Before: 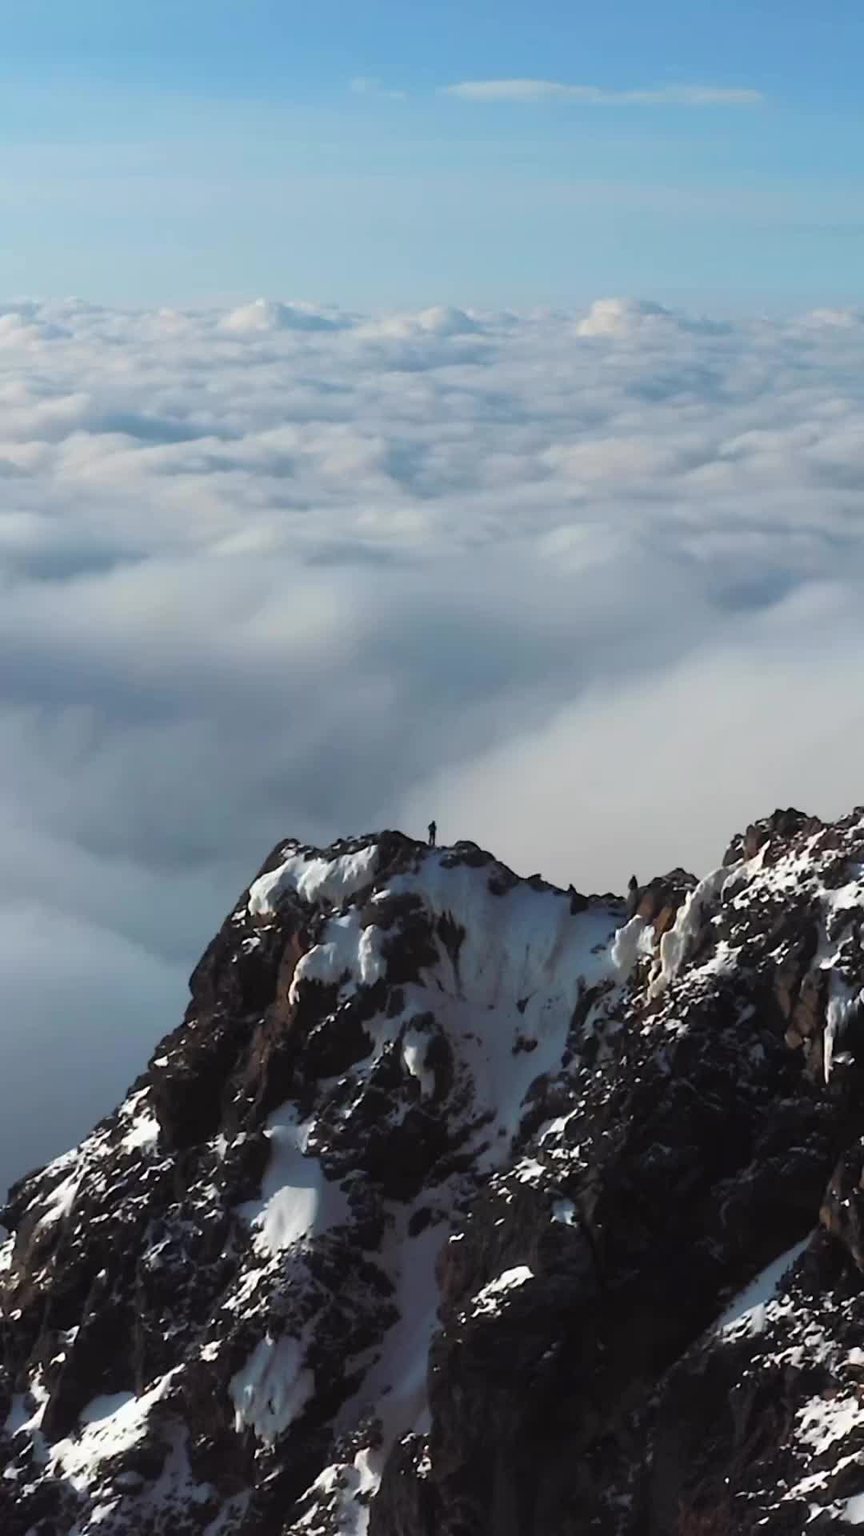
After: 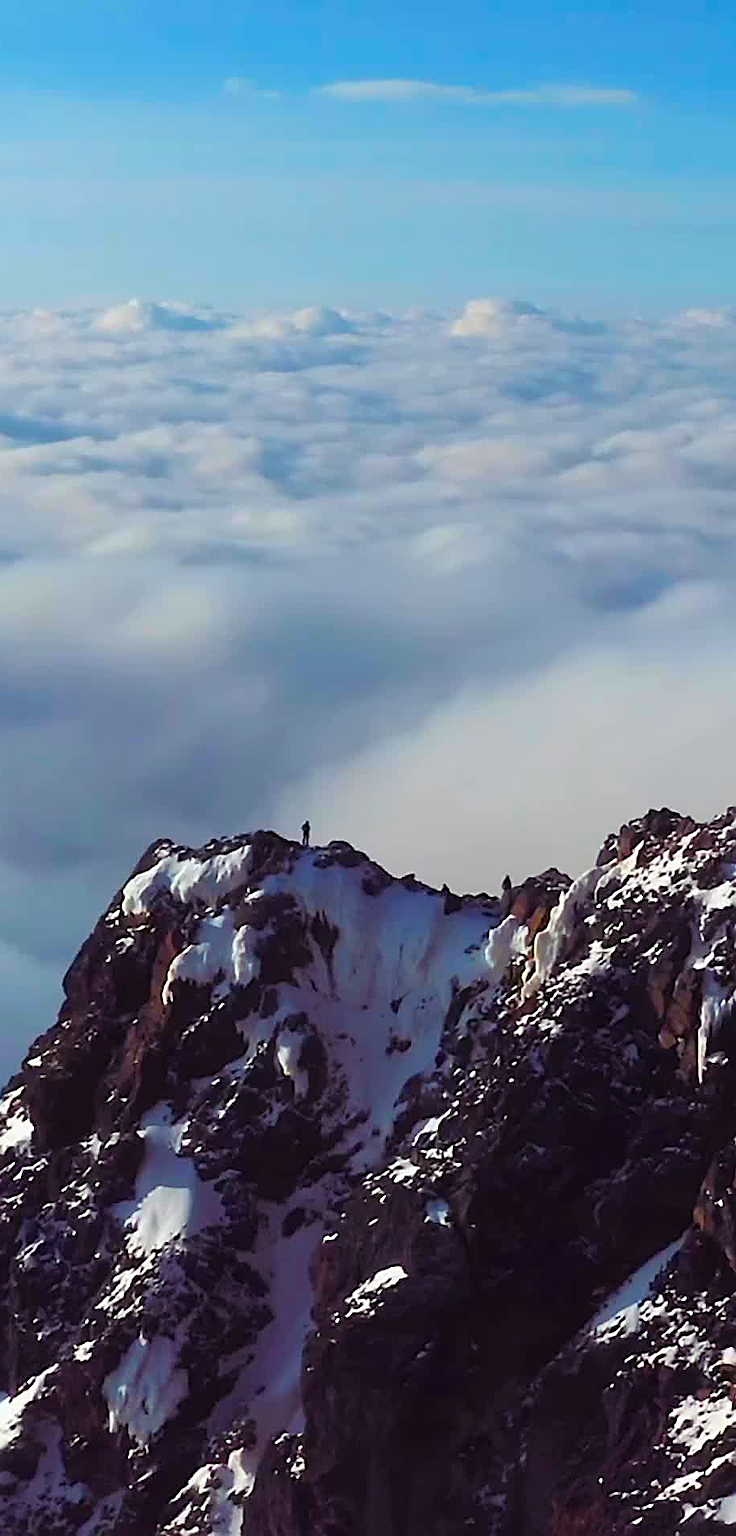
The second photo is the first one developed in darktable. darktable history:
sharpen: amount 0.893
crop and rotate: left 14.685%
color balance rgb: shadows lift › luminance 0.588%, shadows lift › chroma 6.8%, shadows lift › hue 298.25°, perceptual saturation grading › global saturation 36.754%, perceptual saturation grading › shadows 34.956%, global vibrance 20%
